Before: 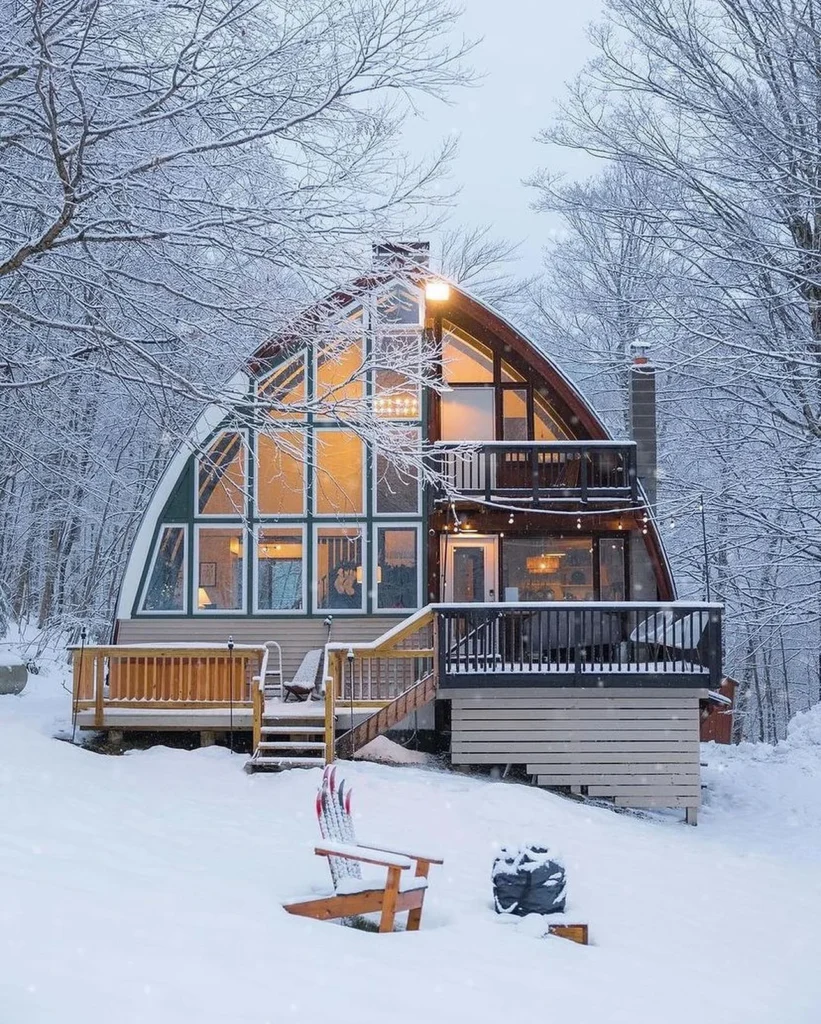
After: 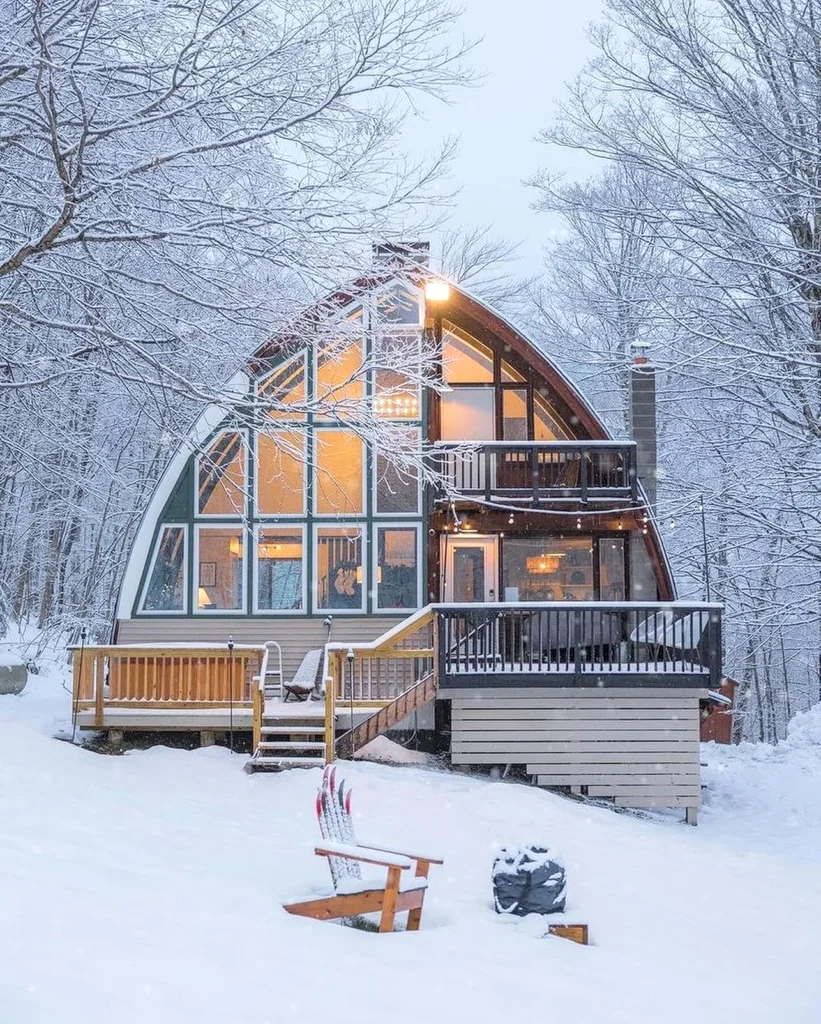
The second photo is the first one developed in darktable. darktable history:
local contrast: on, module defaults
contrast brightness saturation: brightness 0.152
